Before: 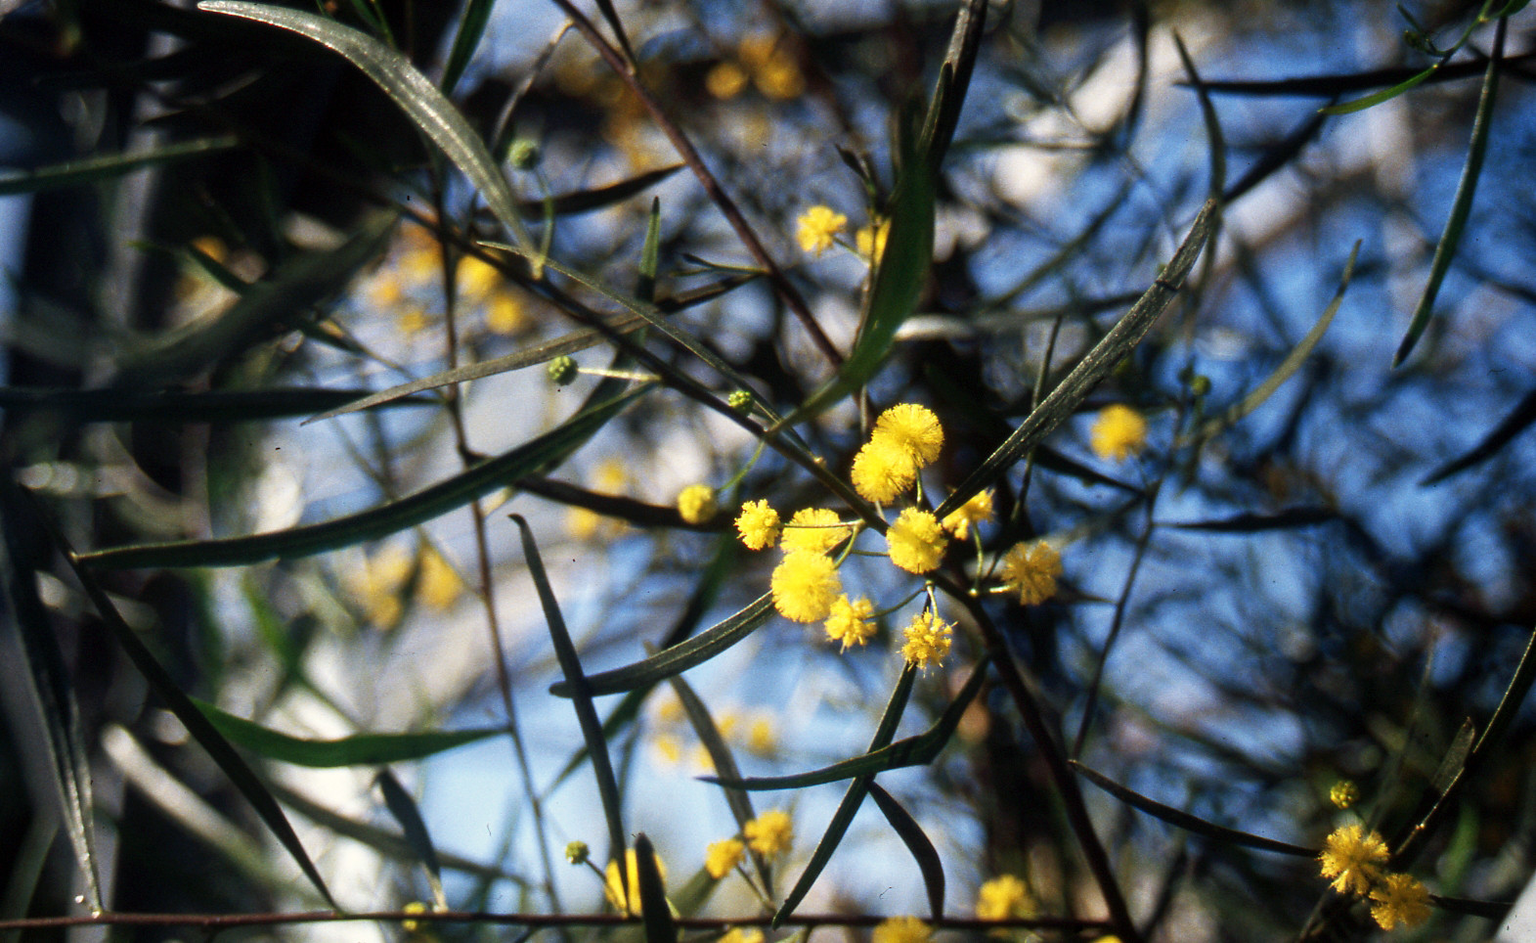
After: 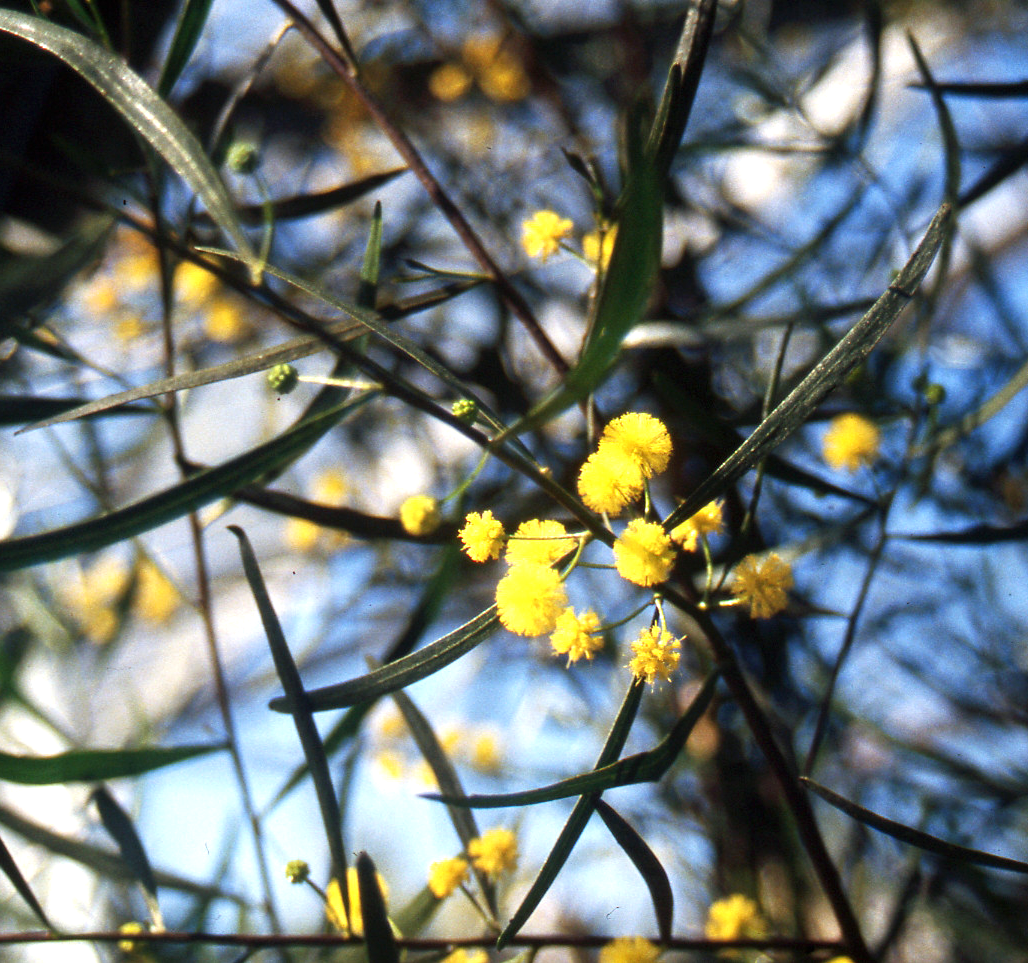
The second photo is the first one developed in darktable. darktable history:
exposure: black level correction 0, exposure 0.498 EV, compensate exposure bias true, compensate highlight preservation false
crop and rotate: left 18.659%, right 15.894%
